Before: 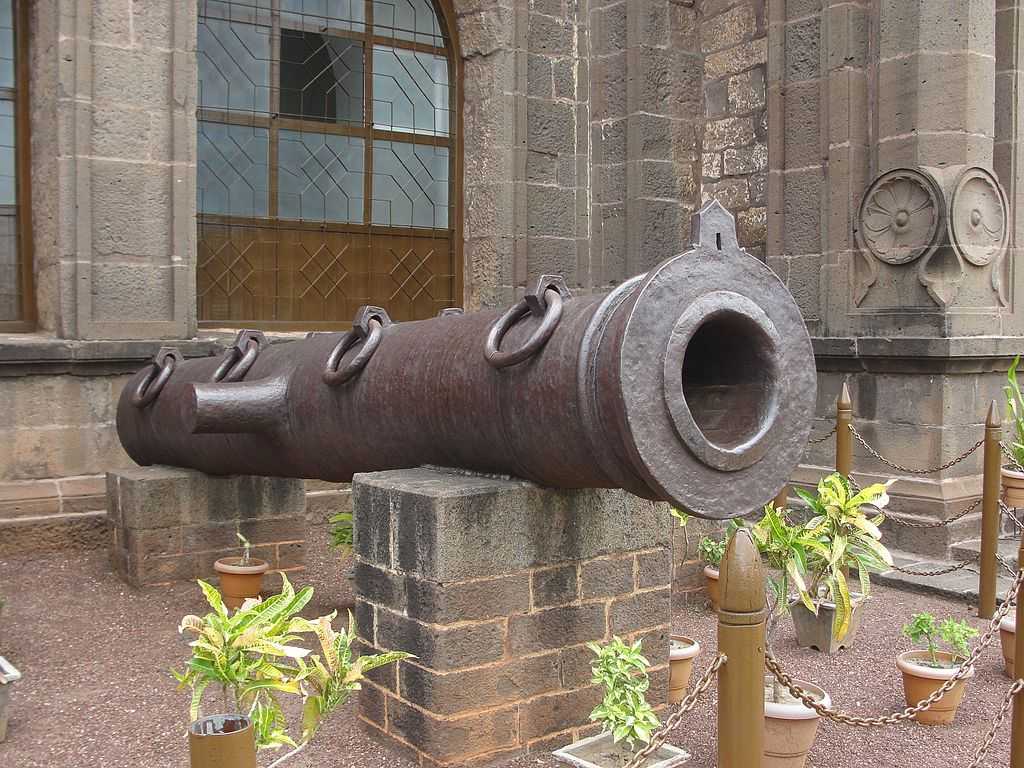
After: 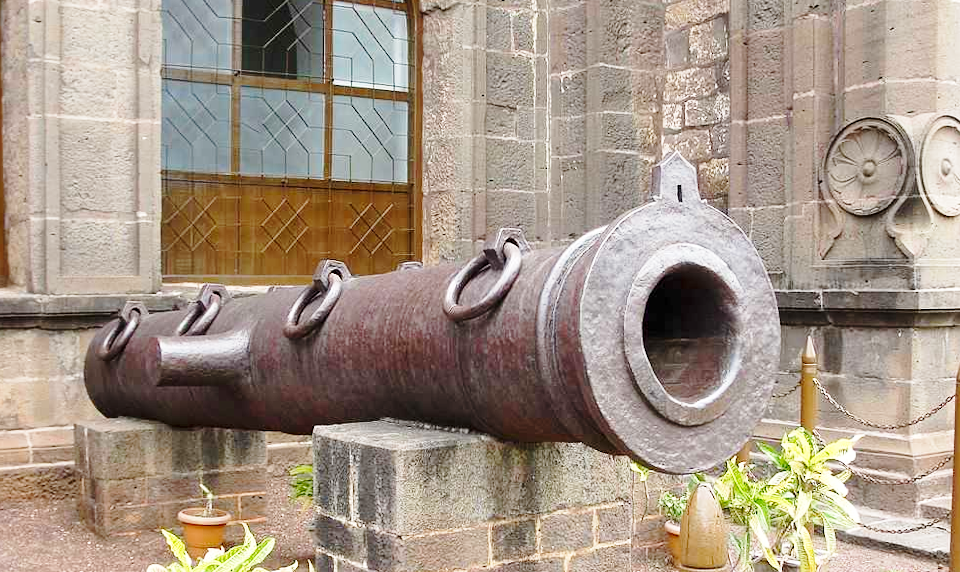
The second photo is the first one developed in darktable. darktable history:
rotate and perspective: lens shift (horizontal) -0.055, automatic cropping off
base curve: curves: ch0 [(0, 0) (0.028, 0.03) (0.121, 0.232) (0.46, 0.748) (0.859, 0.968) (1, 1)], preserve colors none
exposure: black level correction 0.007, exposure 0.159 EV, compensate highlight preservation false
crop: left 2.737%, top 7.287%, right 3.421%, bottom 20.179%
